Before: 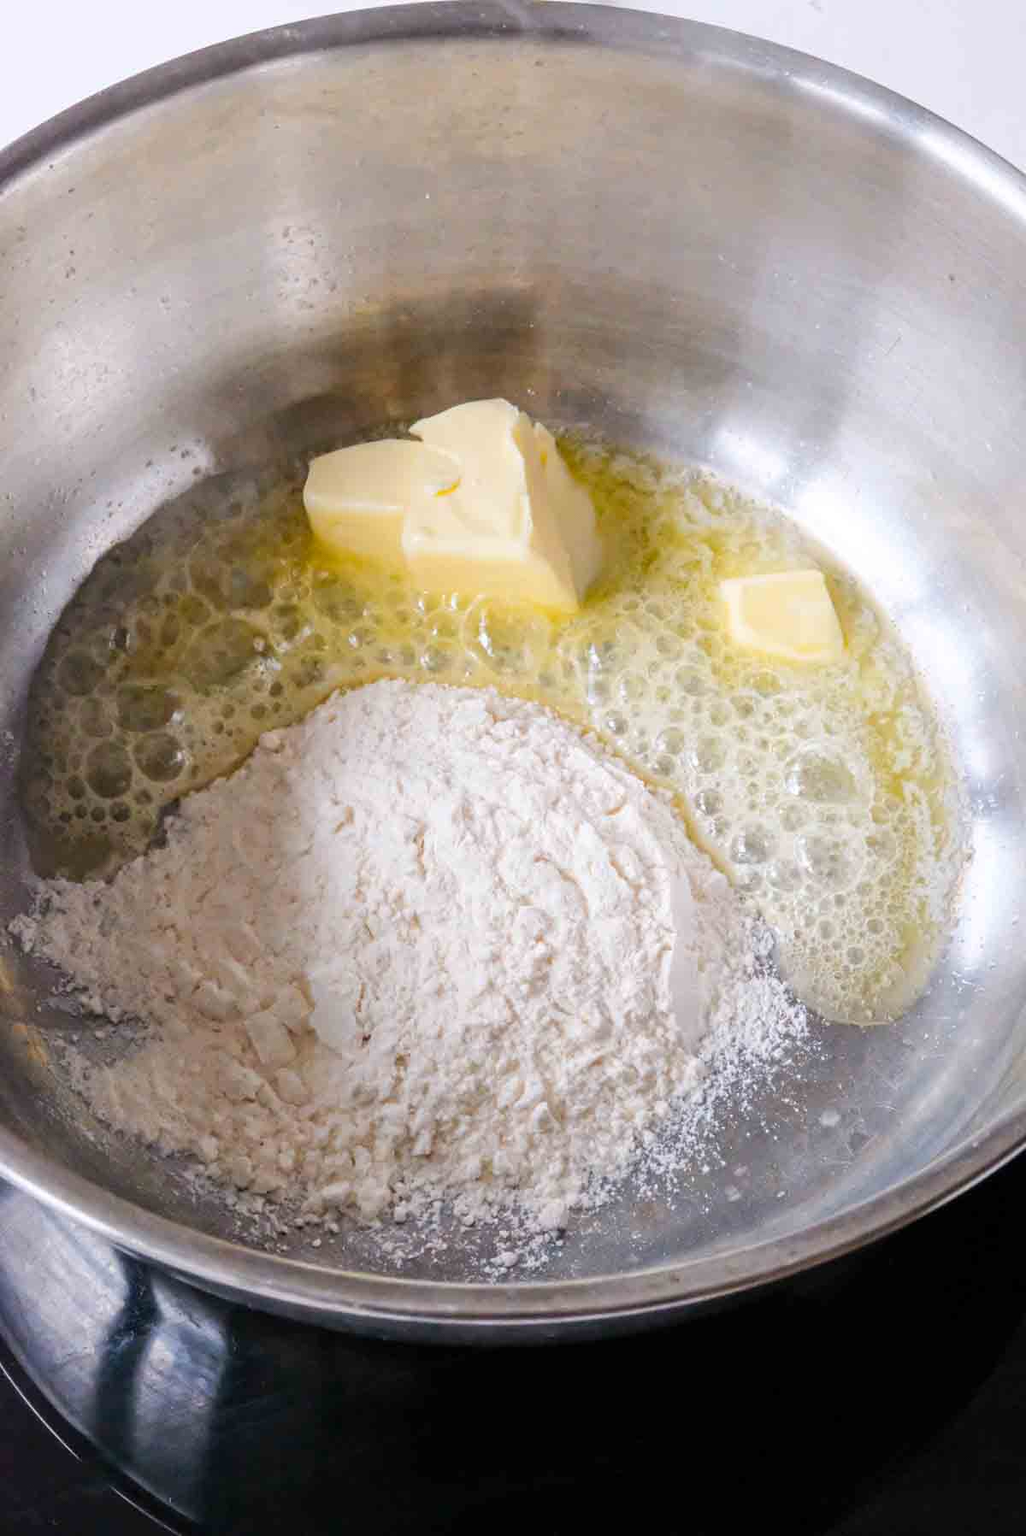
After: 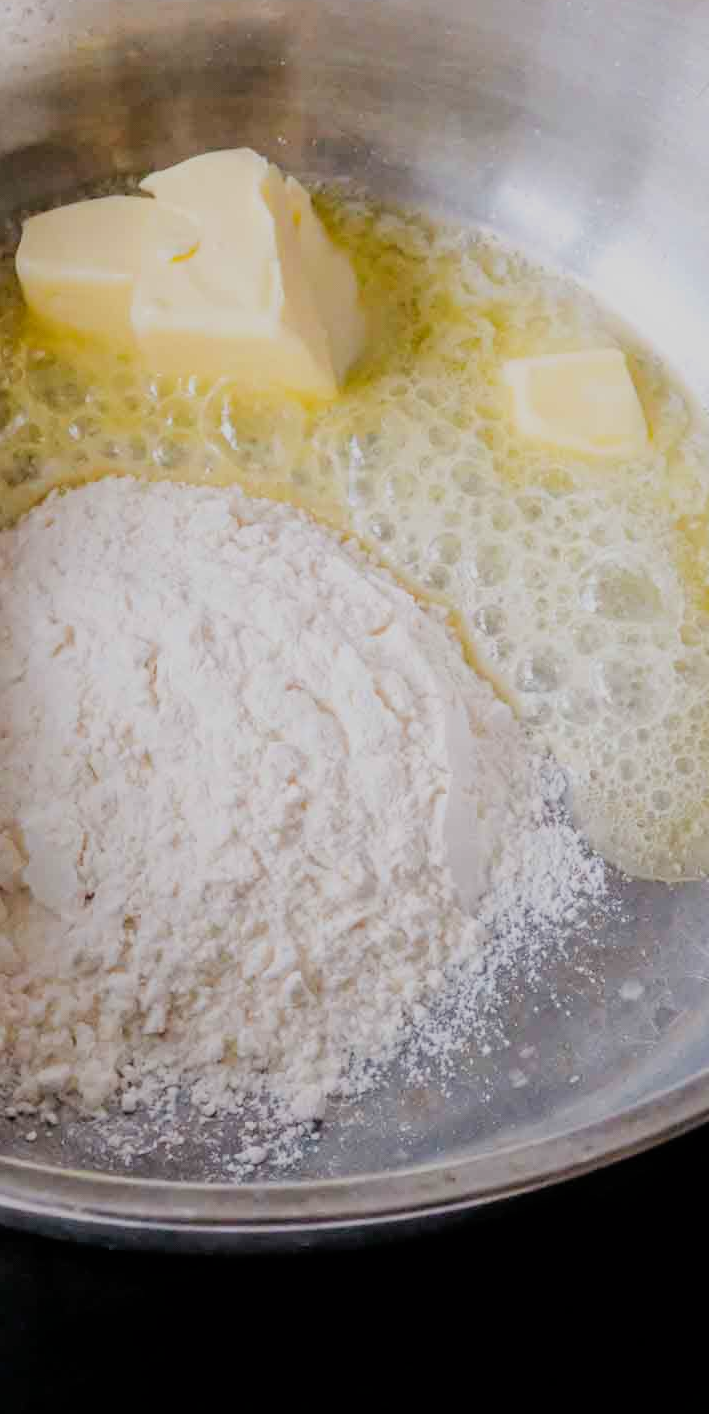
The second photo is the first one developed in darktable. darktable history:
crop and rotate: left 28.256%, top 17.734%, right 12.656%, bottom 3.573%
filmic rgb: black relative exposure -7.65 EV, white relative exposure 4.56 EV, hardness 3.61
